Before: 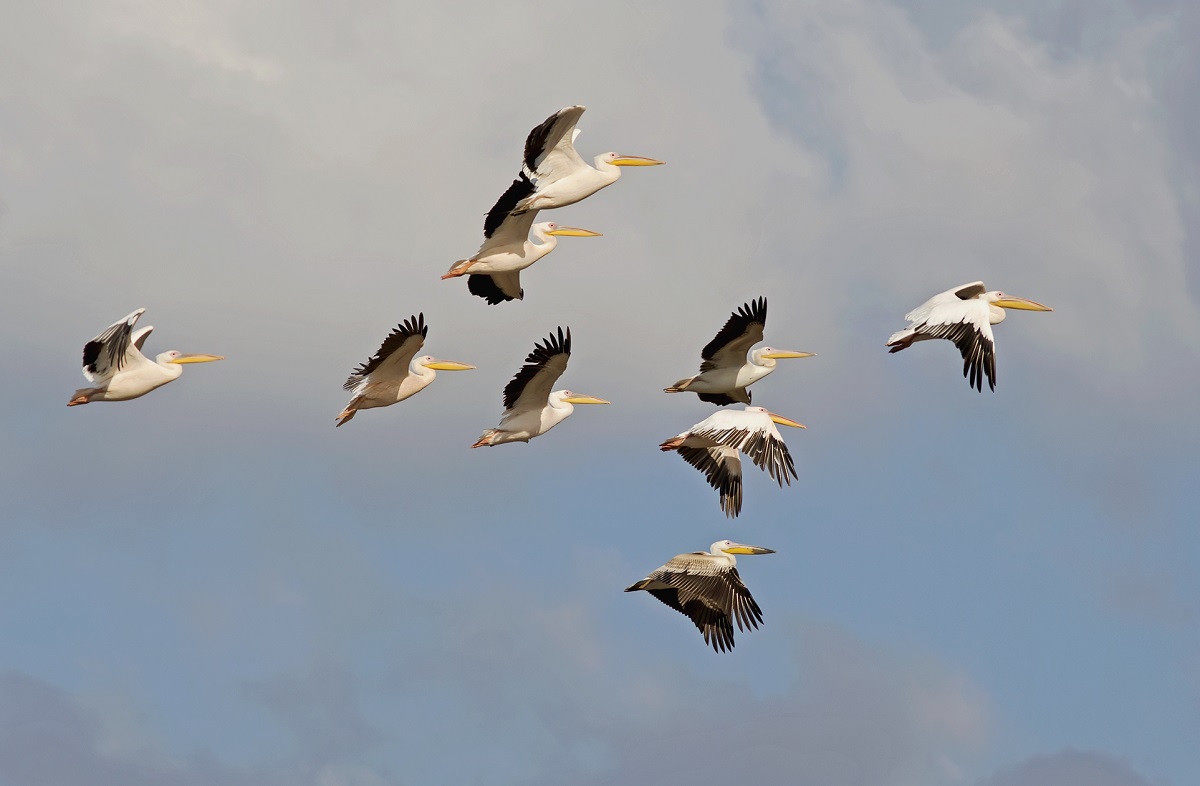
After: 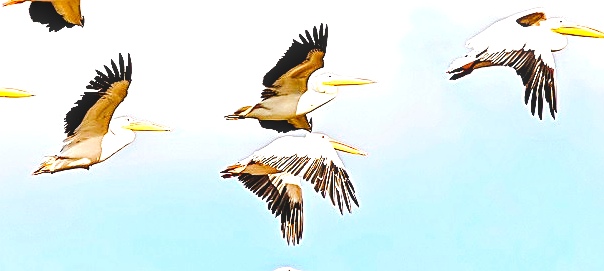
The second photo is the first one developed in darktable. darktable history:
exposure: black level correction 0, exposure 1.403 EV, compensate highlight preservation false
tone curve: curves: ch0 [(0, 0) (0.003, 0.002) (0.011, 0.009) (0.025, 0.019) (0.044, 0.031) (0.069, 0.04) (0.1, 0.059) (0.136, 0.092) (0.177, 0.134) (0.224, 0.192) (0.277, 0.262) (0.335, 0.348) (0.399, 0.446) (0.468, 0.554) (0.543, 0.646) (0.623, 0.731) (0.709, 0.807) (0.801, 0.867) (0.898, 0.931) (1, 1)], preserve colors none
crop: left 36.616%, top 34.845%, right 13.003%, bottom 30.626%
local contrast: on, module defaults
haze removal: compatibility mode true
color balance rgb: global offset › hue 168.88°, perceptual saturation grading › global saturation 25.824%, perceptual brilliance grading › highlights 7.716%, perceptual brilliance grading › mid-tones 3.532%, perceptual brilliance grading › shadows 1.264%
sharpen: amount 0.988
